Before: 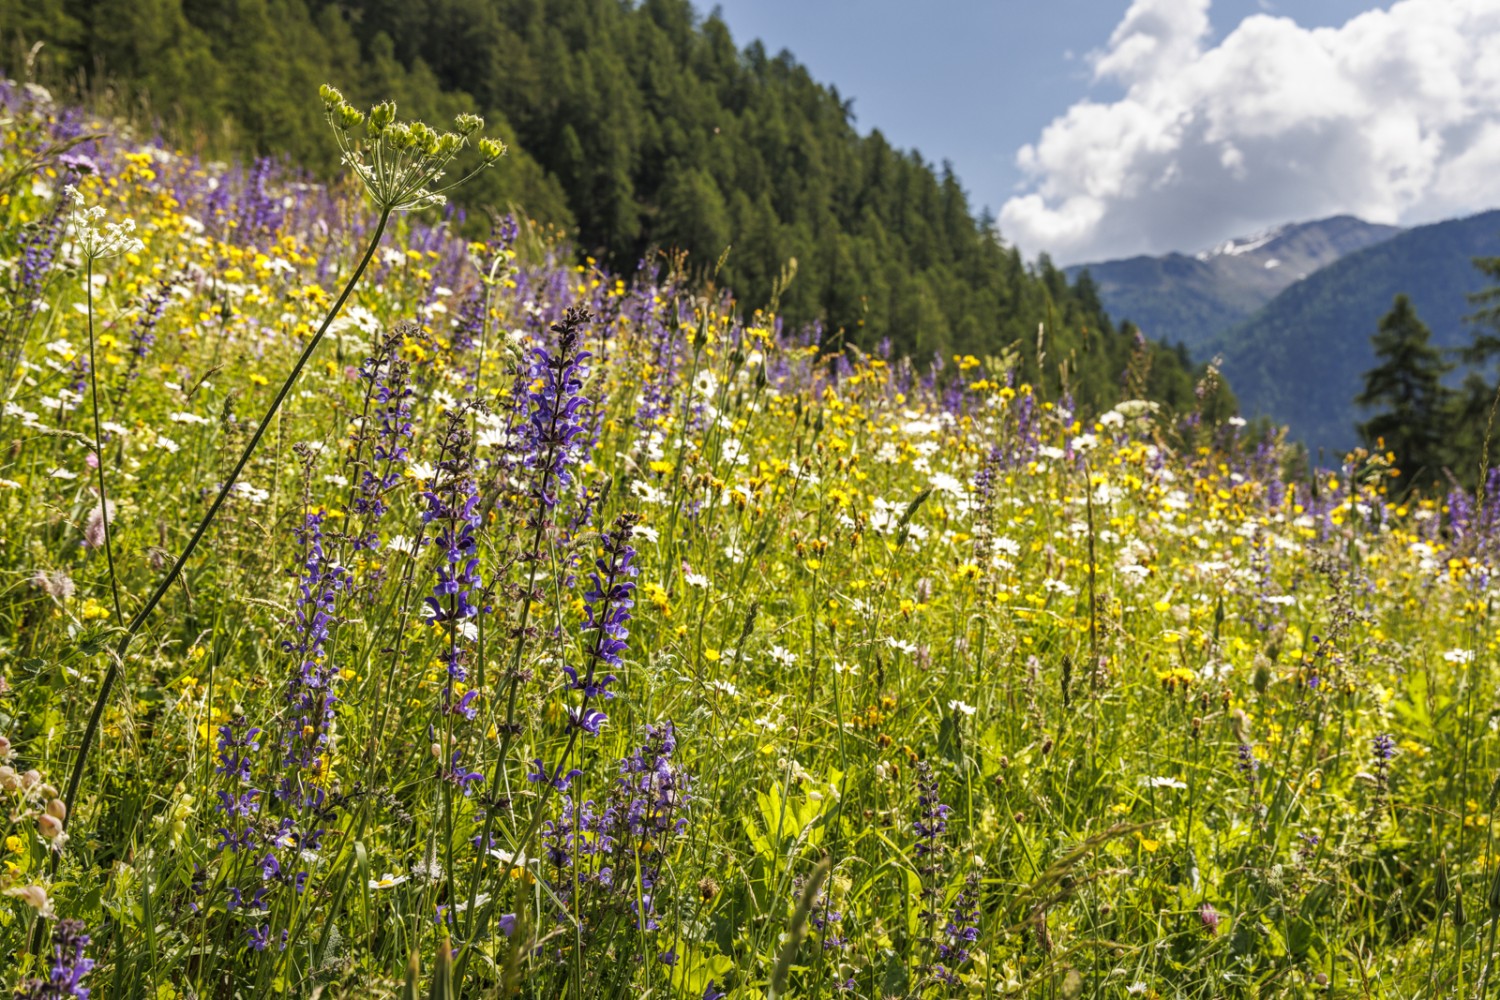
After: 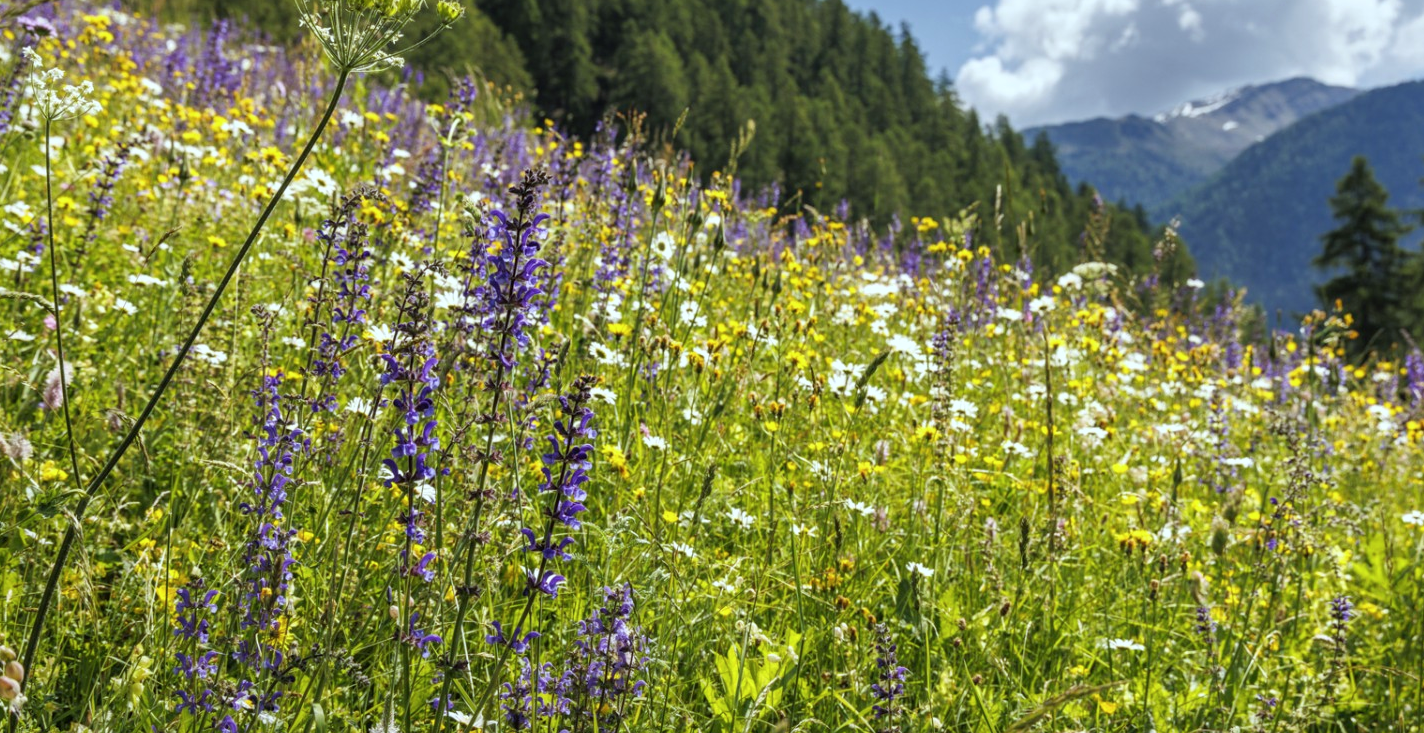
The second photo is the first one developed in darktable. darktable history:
crop and rotate: left 2.828%, top 13.859%, right 2.216%, bottom 12.772%
base curve: preserve colors none
color calibration: gray › normalize channels true, illuminant Planckian (black body), adaptation linear Bradford (ICC v4), x 0.364, y 0.366, temperature 4406.73 K, gamut compression 0.012
